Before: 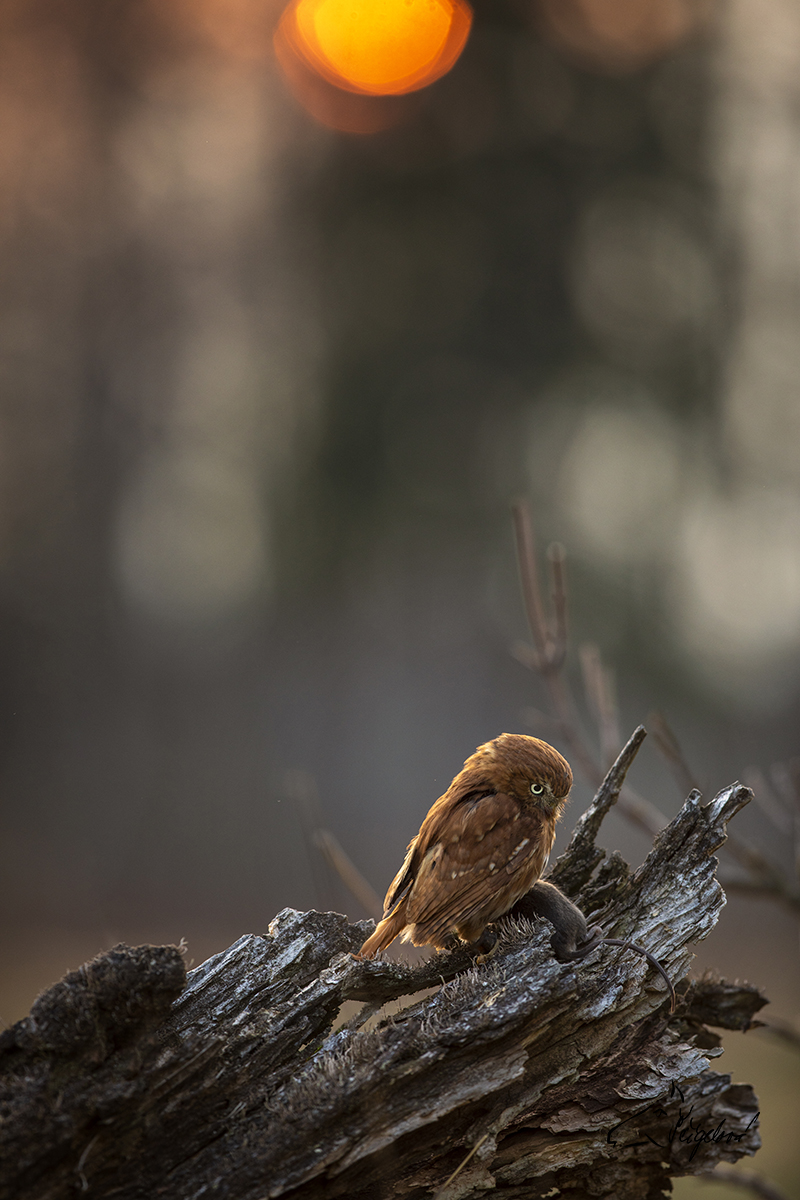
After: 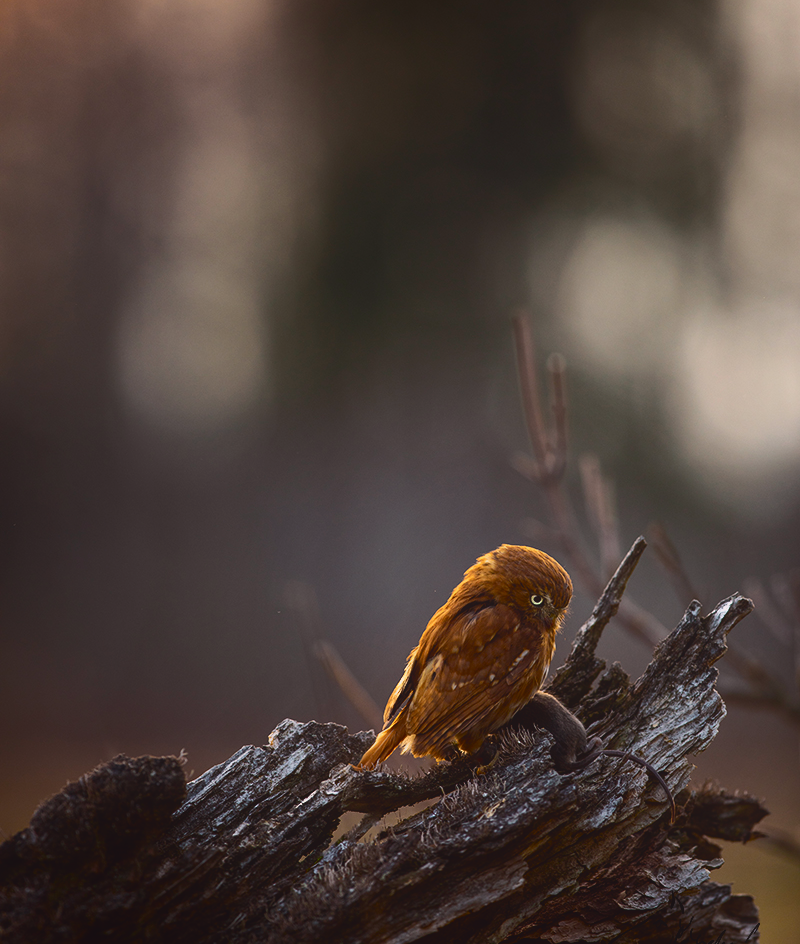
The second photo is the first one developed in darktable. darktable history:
crop and rotate: top 15.774%, bottom 5.506%
tone curve: curves: ch0 [(0, 0.031) (0.145, 0.106) (0.319, 0.269) (0.495, 0.544) (0.707, 0.833) (0.859, 0.931) (1, 0.967)]; ch1 [(0, 0) (0.279, 0.218) (0.424, 0.411) (0.495, 0.504) (0.538, 0.55) (0.578, 0.595) (0.707, 0.778) (1, 1)]; ch2 [(0, 0) (0.125, 0.089) (0.353, 0.329) (0.436, 0.432) (0.552, 0.554) (0.615, 0.674) (1, 1)], color space Lab, independent channels, preserve colors none
contrast equalizer: octaves 7, y [[0.6 ×6], [0.55 ×6], [0 ×6], [0 ×6], [0 ×6]], mix -1
